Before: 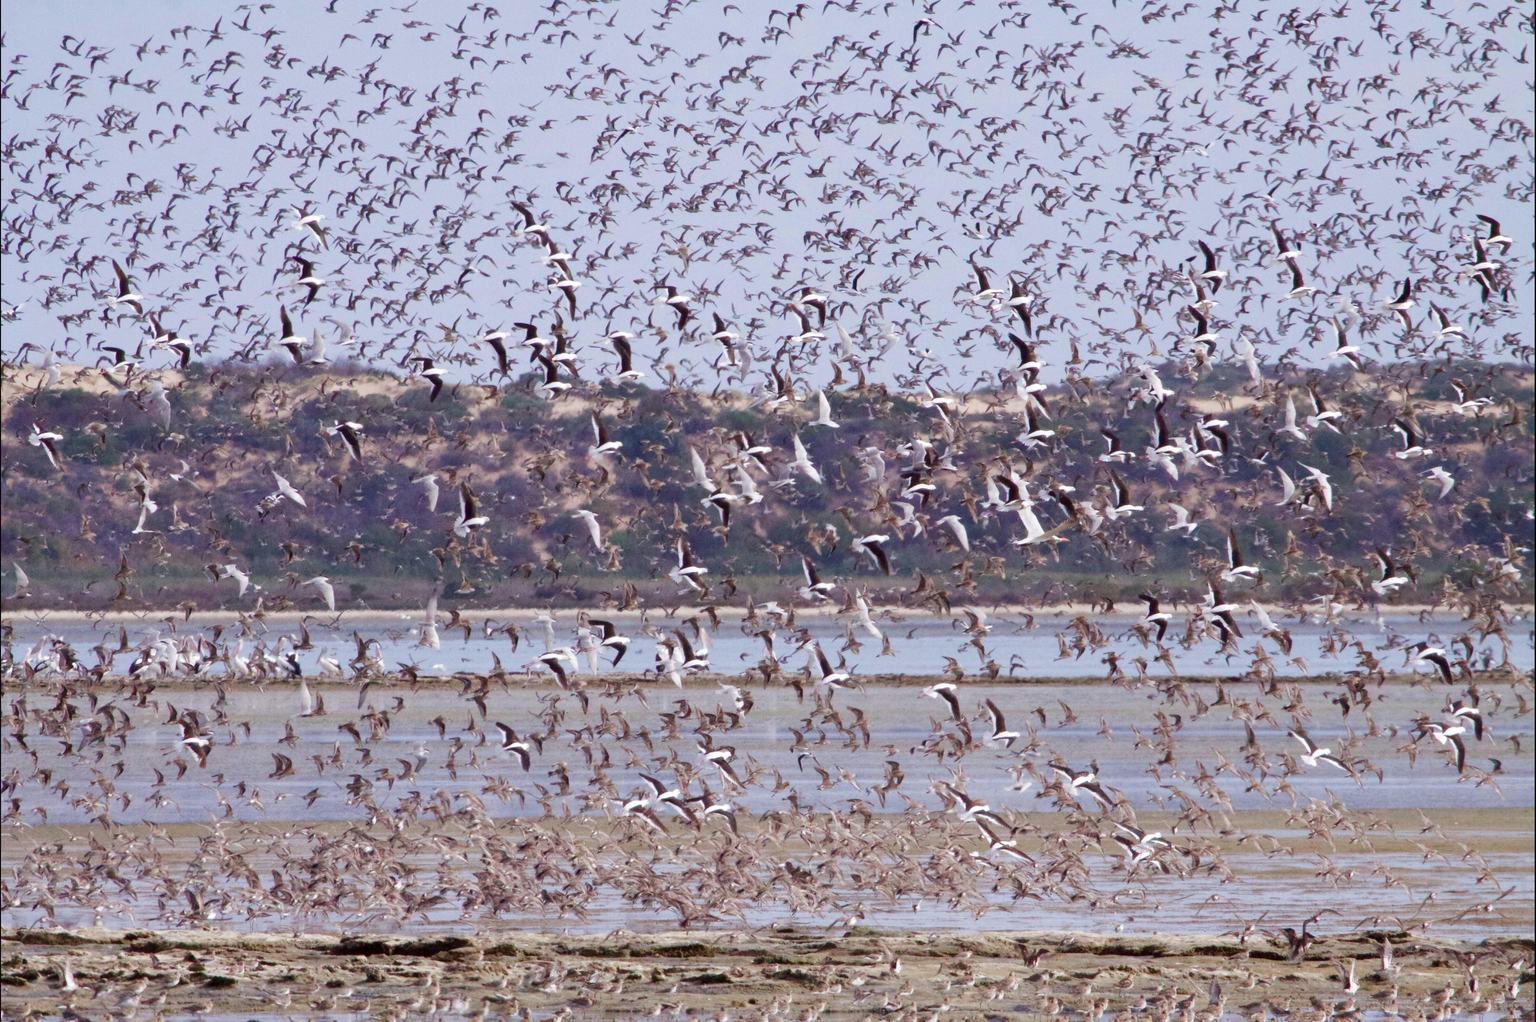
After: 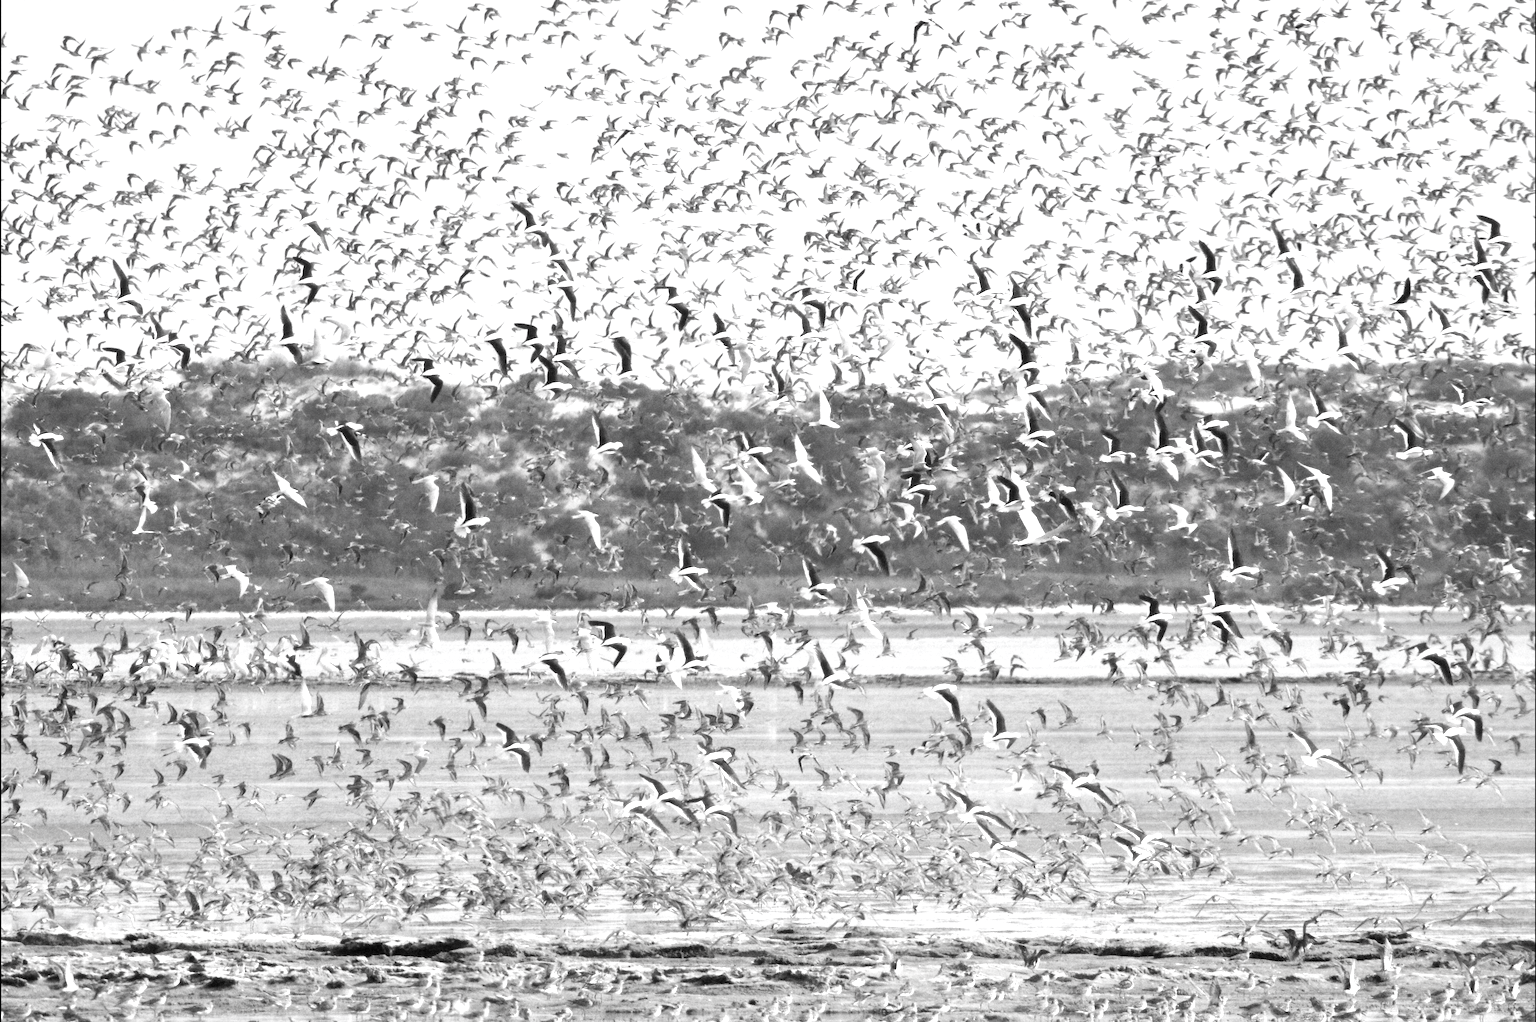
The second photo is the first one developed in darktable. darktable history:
exposure: exposure 1 EV, compensate highlight preservation false
contrast brightness saturation: saturation -0.985
